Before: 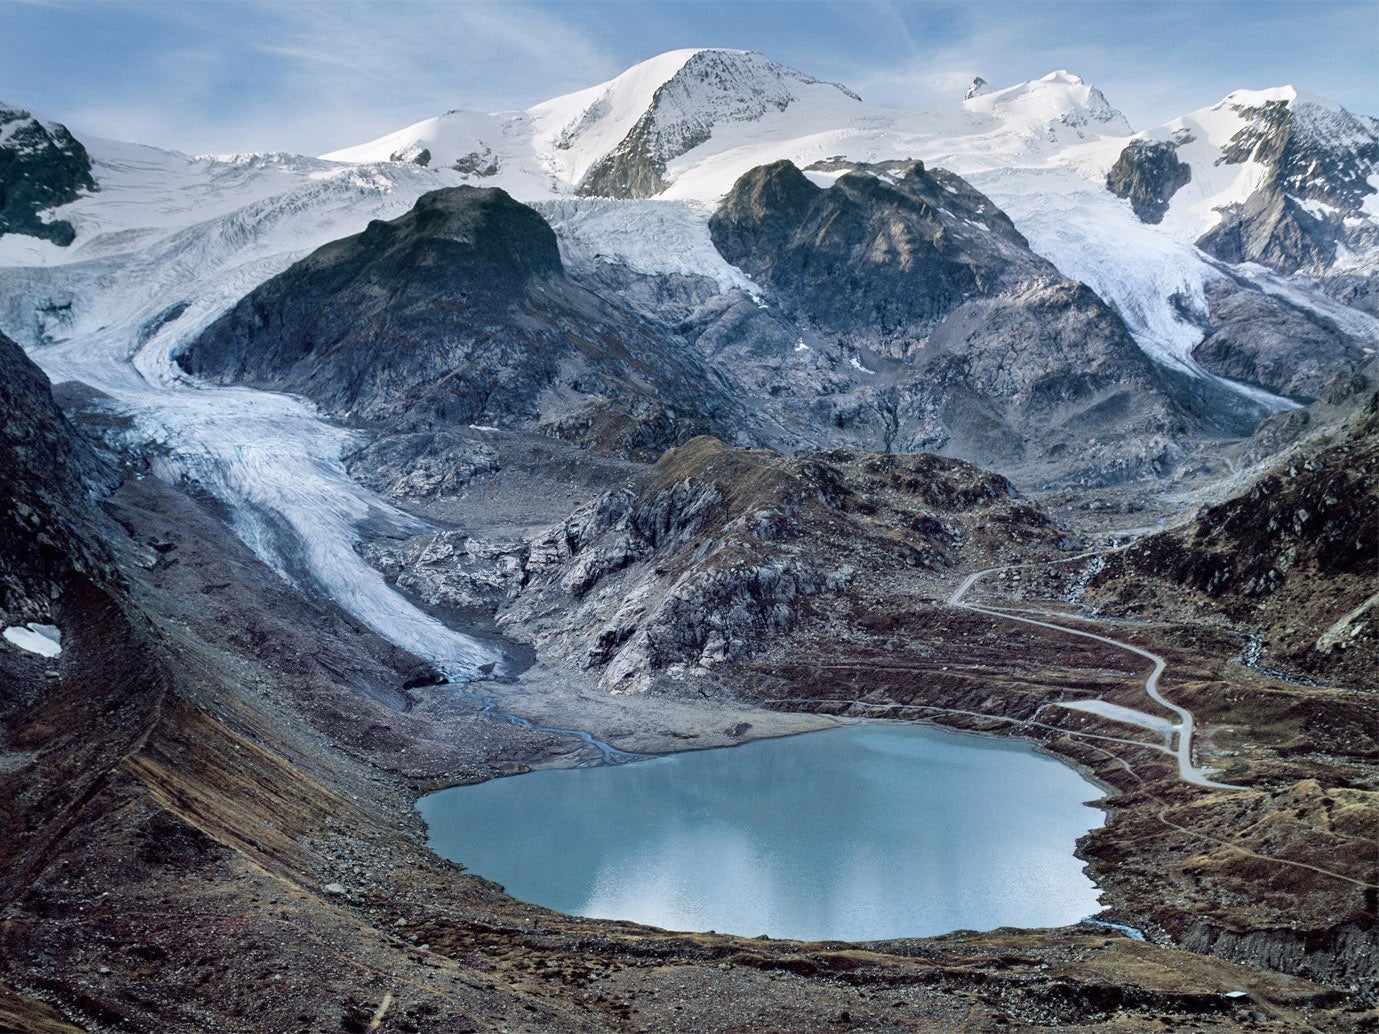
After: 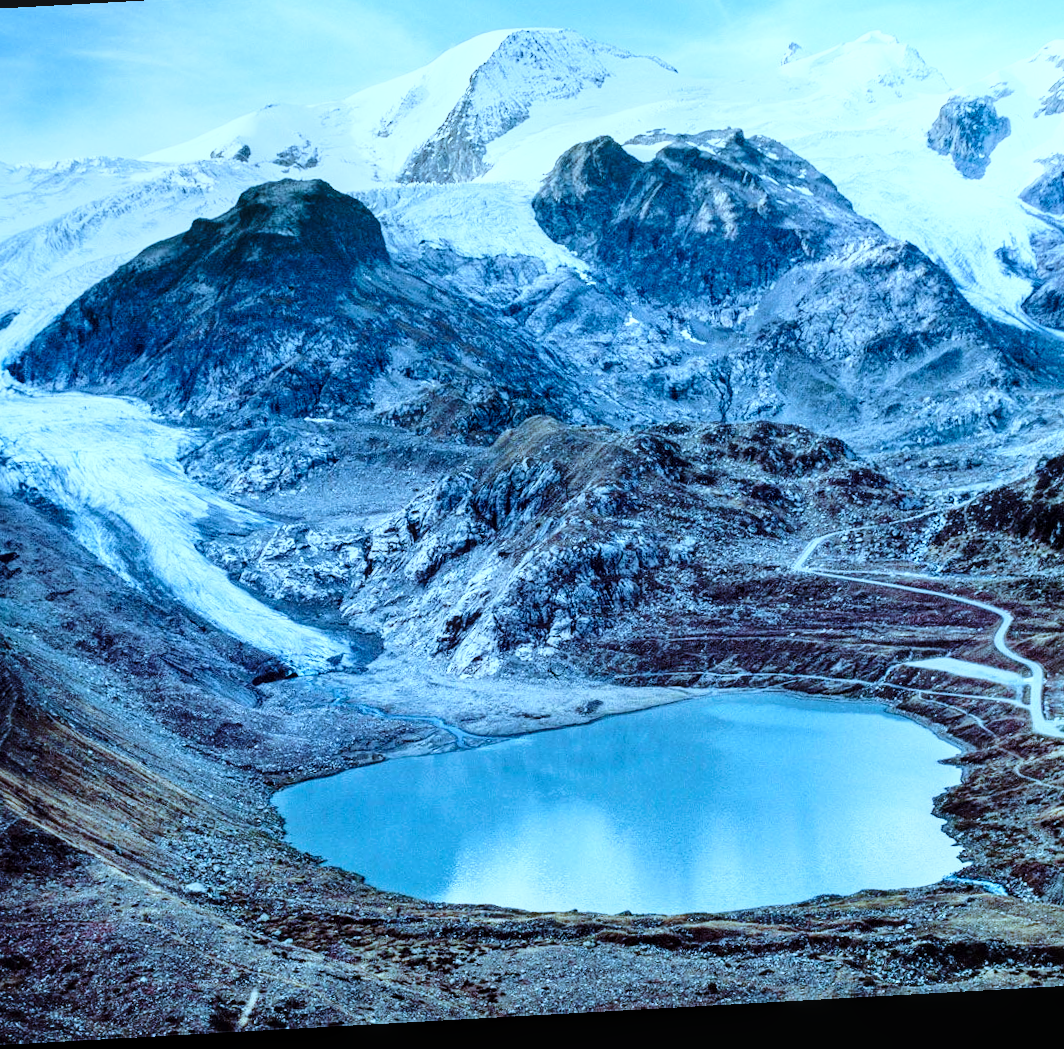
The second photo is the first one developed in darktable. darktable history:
base curve: curves: ch0 [(0, 0) (0.028, 0.03) (0.121, 0.232) (0.46, 0.748) (0.859, 0.968) (1, 1)], preserve colors none
shadows and highlights: shadows -24.28, highlights 49.77, soften with gaussian
crop and rotate: left 13.15%, top 5.251%, right 12.609%
color correction: highlights a* -10.69, highlights b* -19.19
rotate and perspective: rotation -3.18°, automatic cropping off
white balance: red 0.931, blue 1.11
velvia: on, module defaults
local contrast: on, module defaults
